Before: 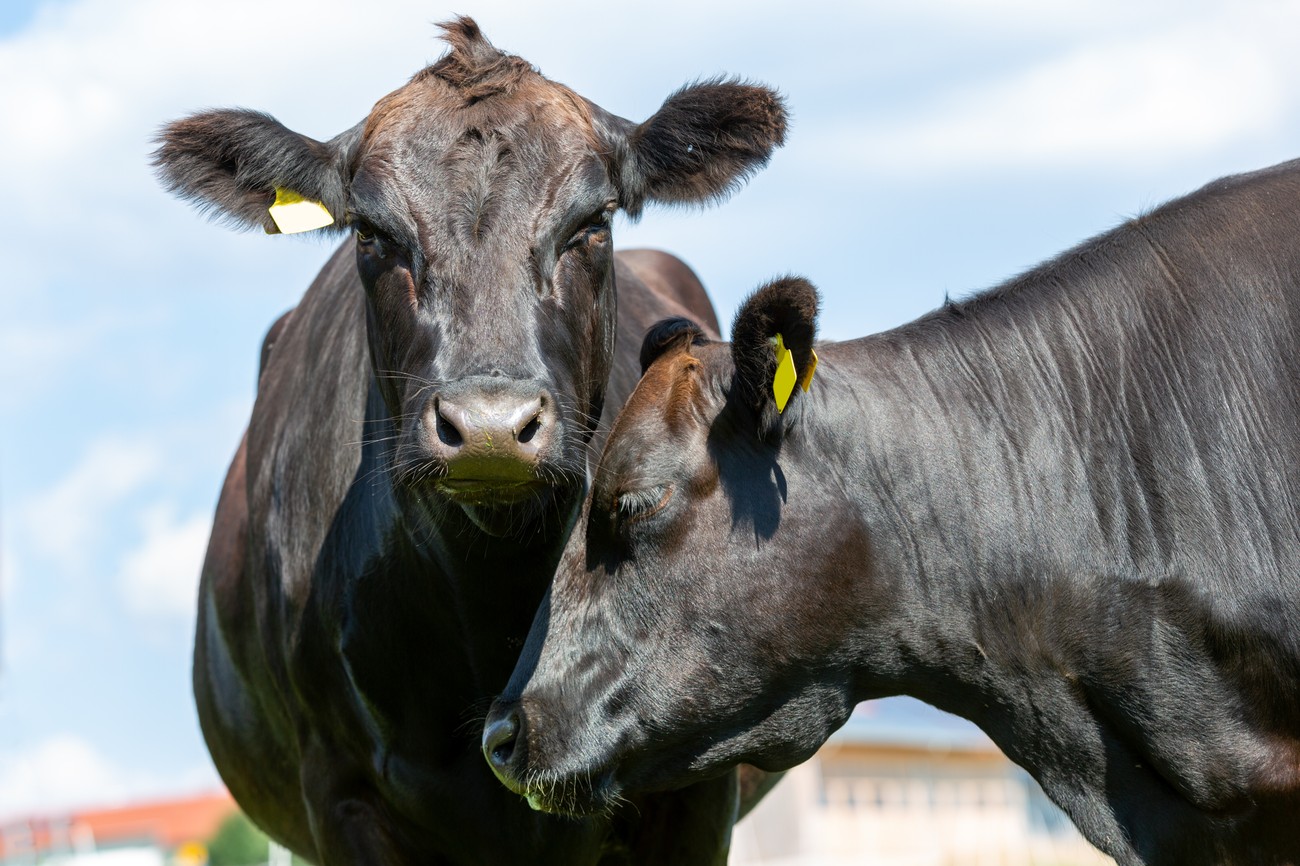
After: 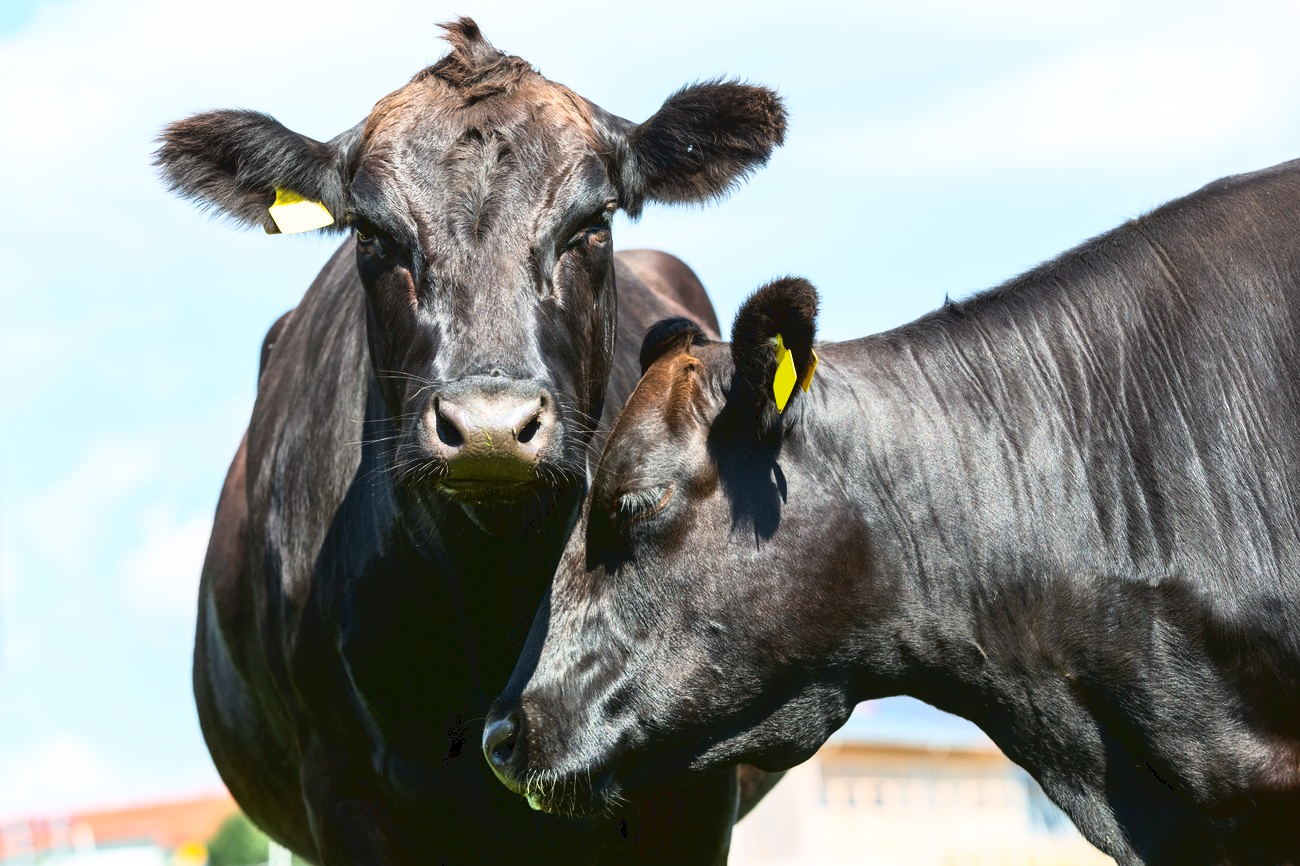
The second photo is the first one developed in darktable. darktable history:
tone curve: curves: ch0 [(0, 0) (0.003, 0.063) (0.011, 0.063) (0.025, 0.063) (0.044, 0.066) (0.069, 0.071) (0.1, 0.09) (0.136, 0.116) (0.177, 0.144) (0.224, 0.192) (0.277, 0.246) (0.335, 0.311) (0.399, 0.399) (0.468, 0.49) (0.543, 0.589) (0.623, 0.709) (0.709, 0.827) (0.801, 0.918) (0.898, 0.969) (1, 1)], color space Lab, linked channels, preserve colors none
